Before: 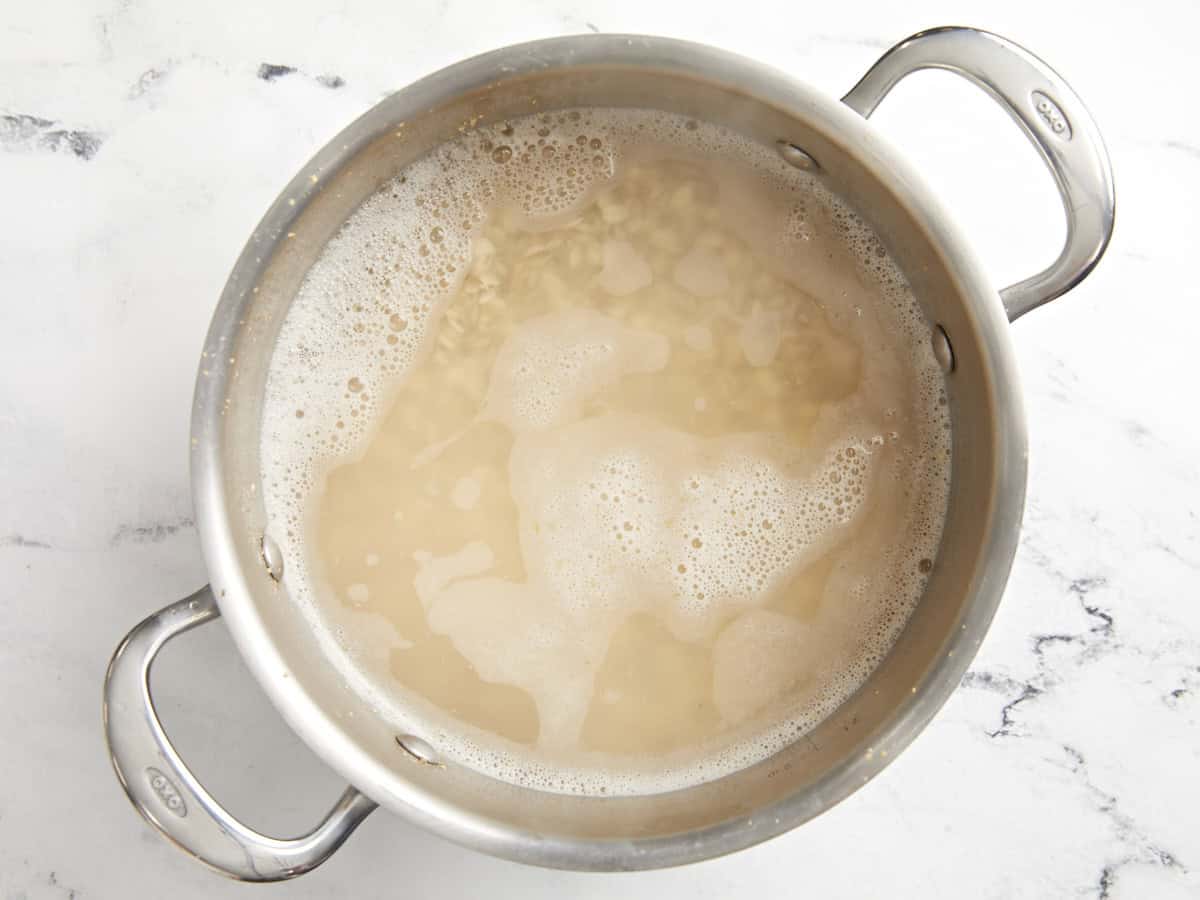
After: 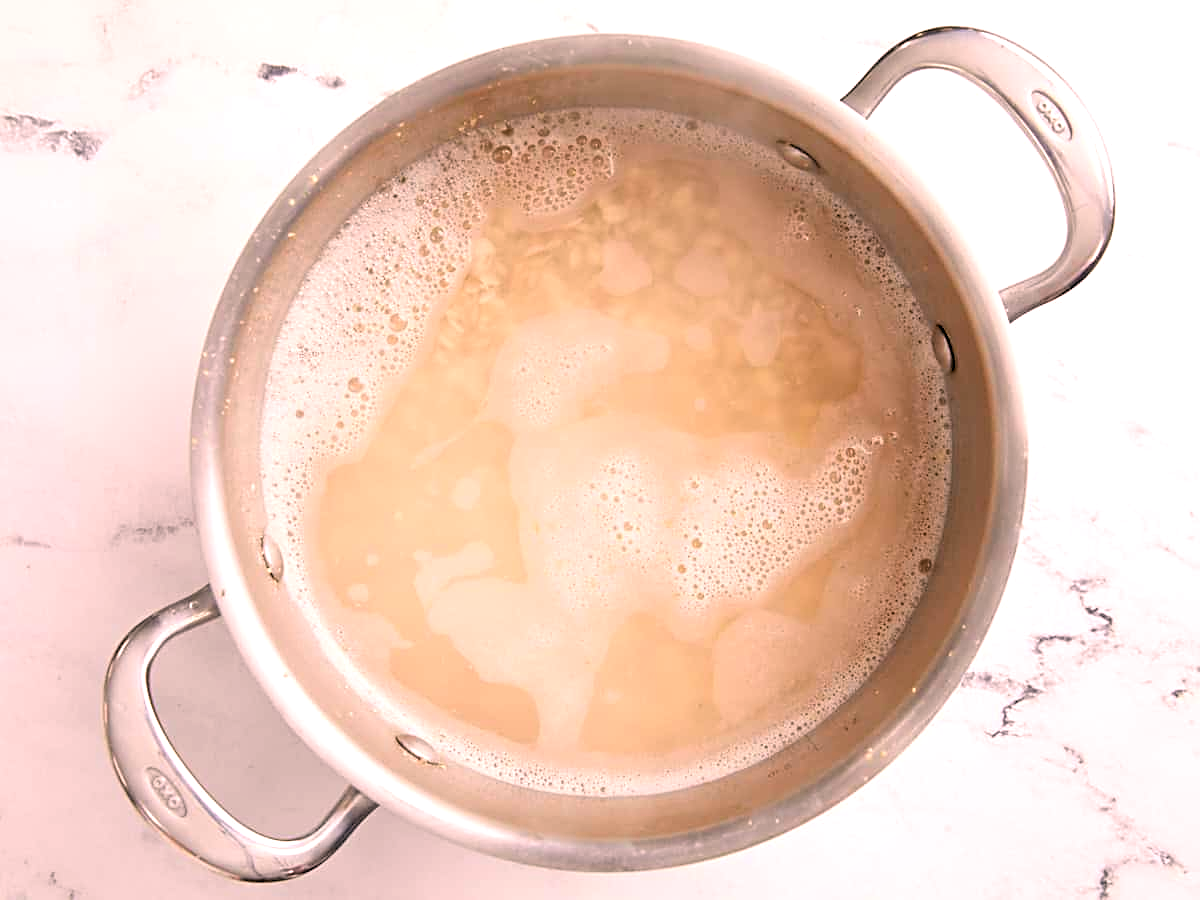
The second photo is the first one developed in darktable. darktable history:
sharpen: on, module defaults
local contrast: mode bilateral grid, contrast 100, coarseness 100, detail 108%, midtone range 0.2
rgb levels: levels [[0.01, 0.419, 0.839], [0, 0.5, 1], [0, 0.5, 1]]
color correction: highlights a* 14.52, highlights b* 4.84
